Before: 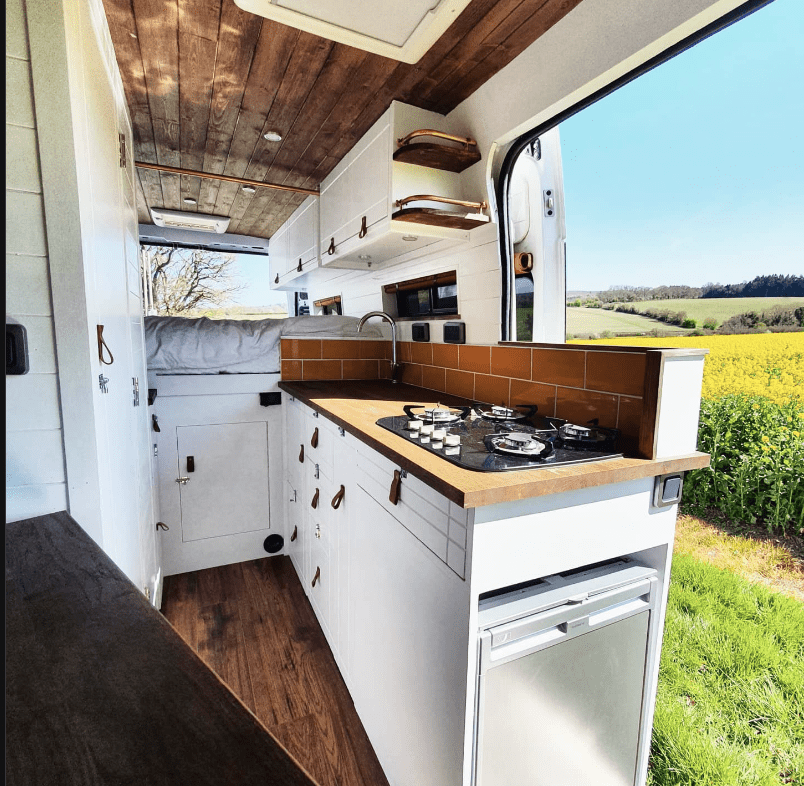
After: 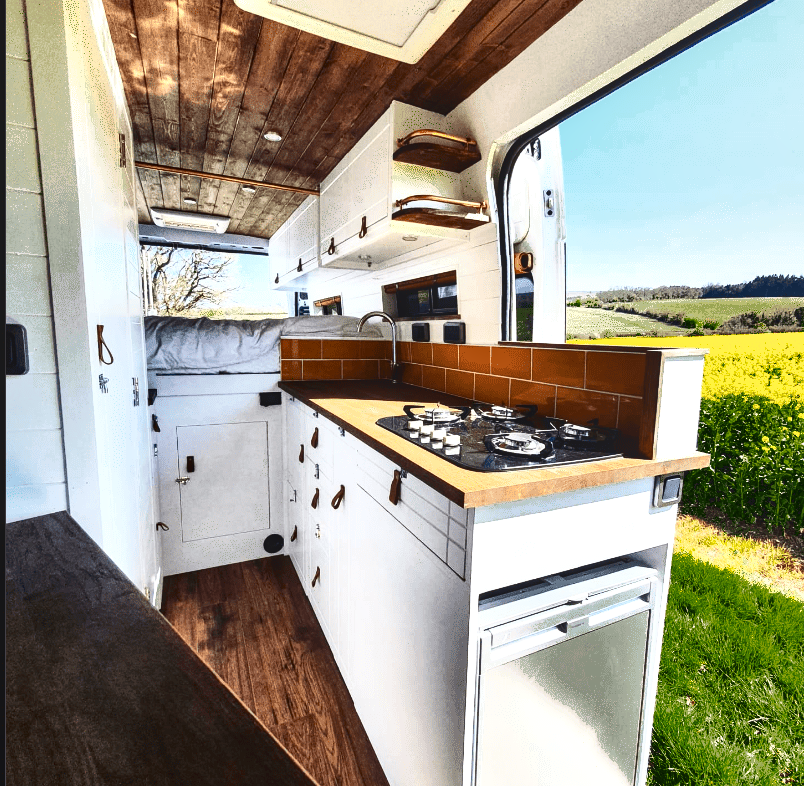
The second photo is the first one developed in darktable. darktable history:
color zones: curves: ch0 [(0.25, 0.5) (0.347, 0.092) (0.75, 0.5)]; ch1 [(0.25, 0.5) (0.33, 0.51) (0.75, 0.5)]
local contrast: detail 110%
shadows and highlights: soften with gaussian
contrast brightness saturation: contrast 0.201, brightness -0.115, saturation 0.1
exposure: exposure 0.607 EV, compensate exposure bias true, compensate highlight preservation false
